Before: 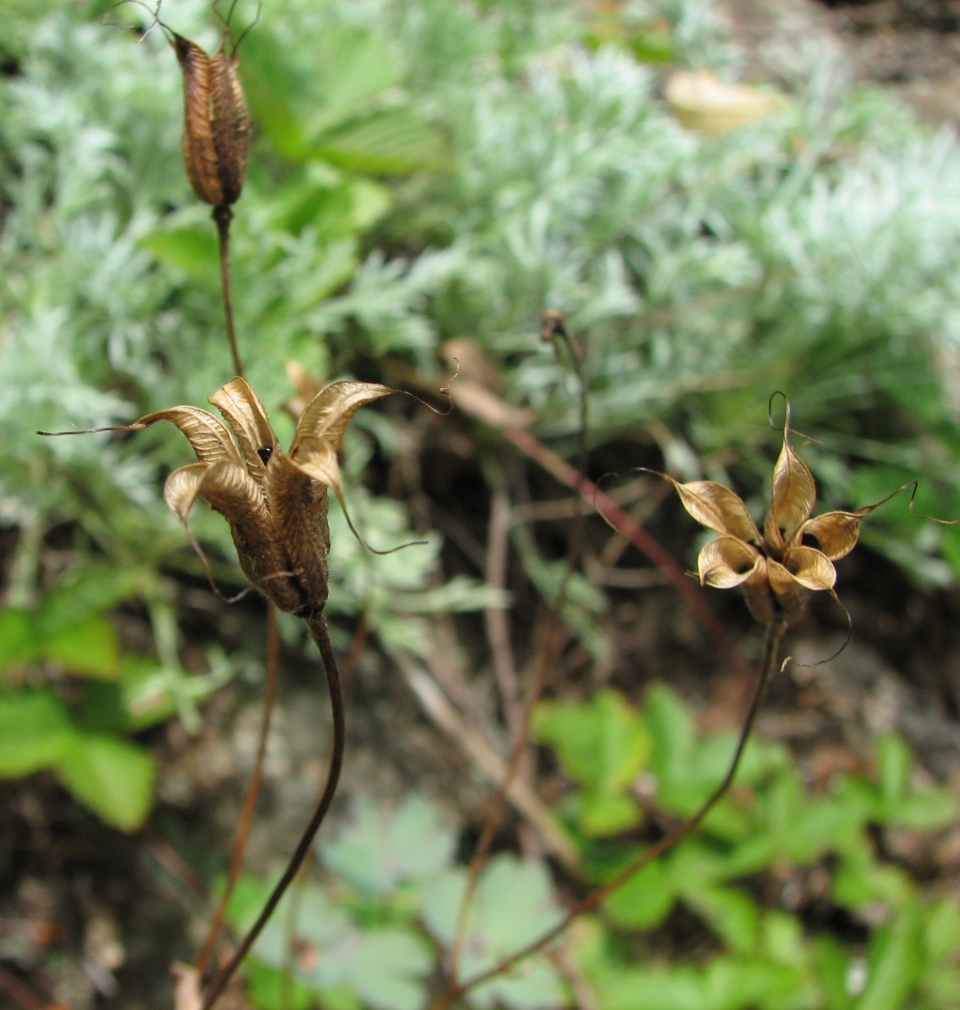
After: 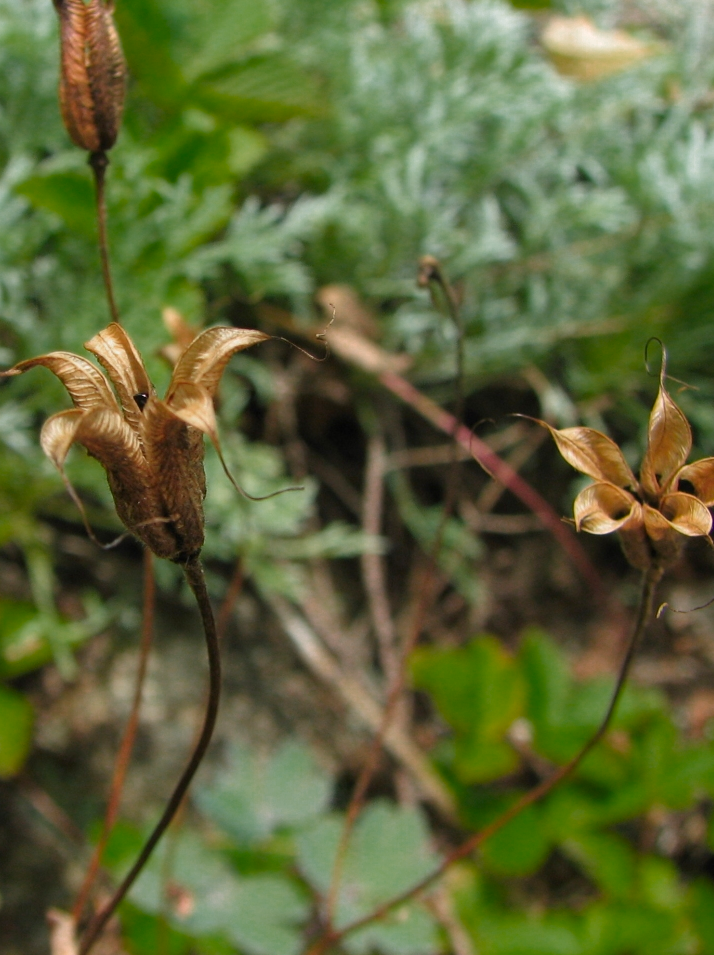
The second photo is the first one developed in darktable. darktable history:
crop and rotate: left 13.001%, top 5.348%, right 12.597%
color zones: curves: ch0 [(0, 0.553) (0.123, 0.58) (0.23, 0.419) (0.468, 0.155) (0.605, 0.132) (0.723, 0.063) (0.833, 0.172) (0.921, 0.468)]; ch1 [(0.025, 0.645) (0.229, 0.584) (0.326, 0.551) (0.537, 0.446) (0.599, 0.911) (0.708, 1) (0.805, 0.944)]; ch2 [(0.086, 0.468) (0.254, 0.464) (0.638, 0.564) (0.702, 0.592) (0.768, 0.564)]
